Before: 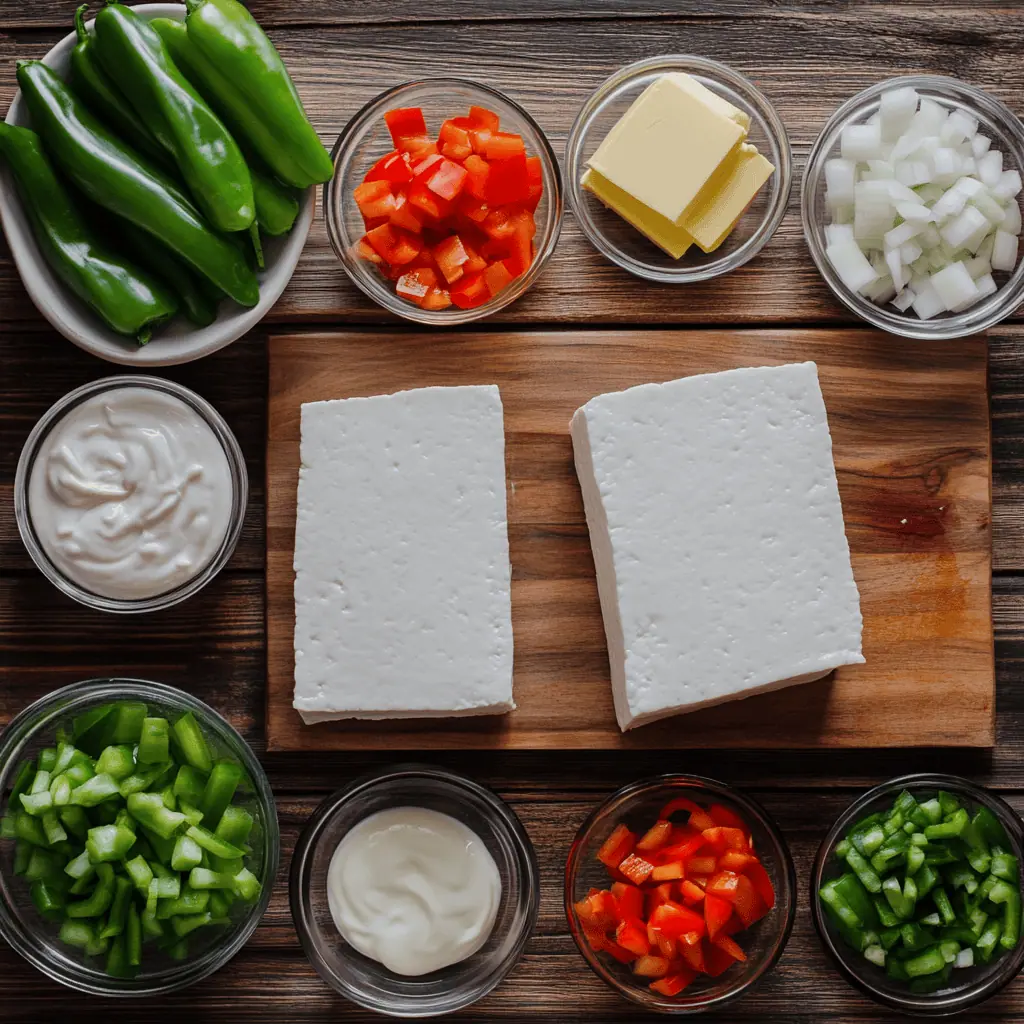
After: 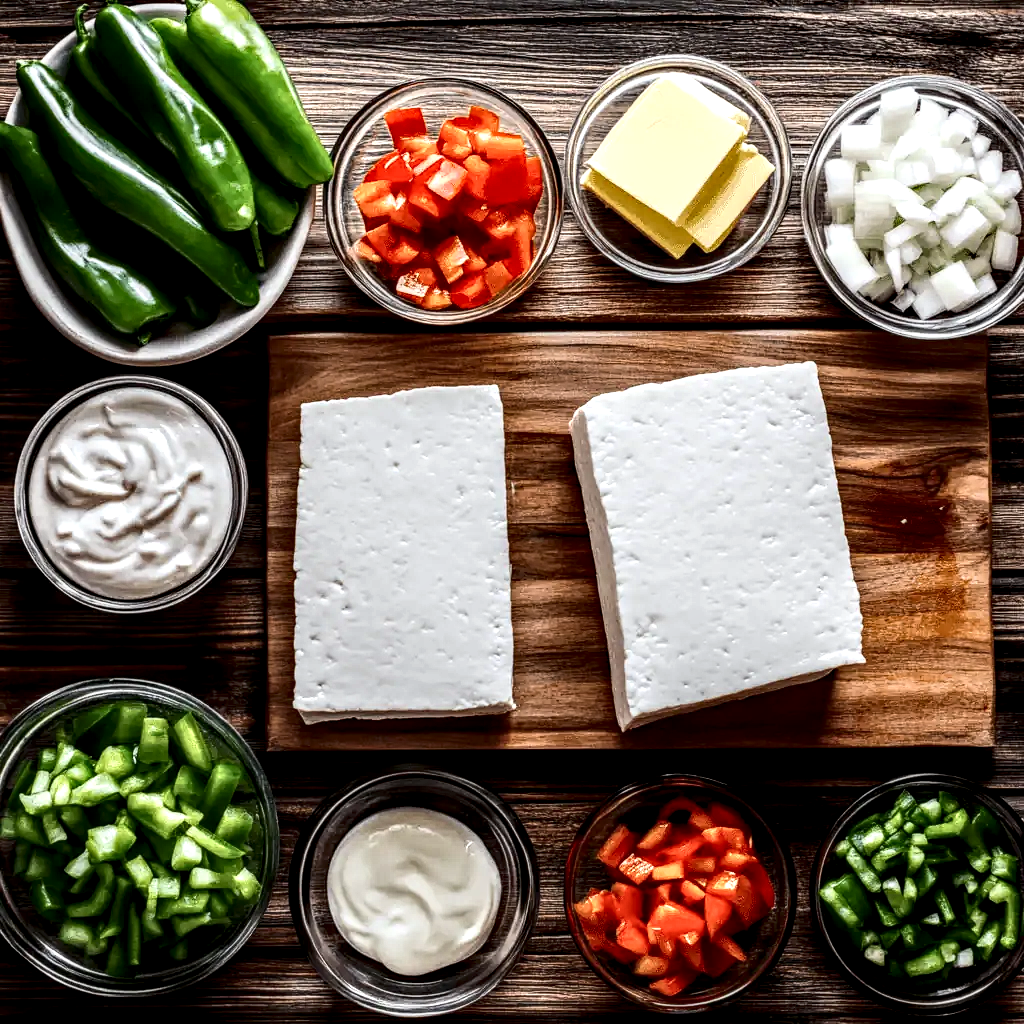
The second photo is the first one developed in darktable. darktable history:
exposure: exposure 0.134 EV, compensate exposure bias true, compensate highlight preservation false
haze removal: compatibility mode true, adaptive false
contrast brightness saturation: contrast 0.29
local contrast: highlights 21%, detail 196%
